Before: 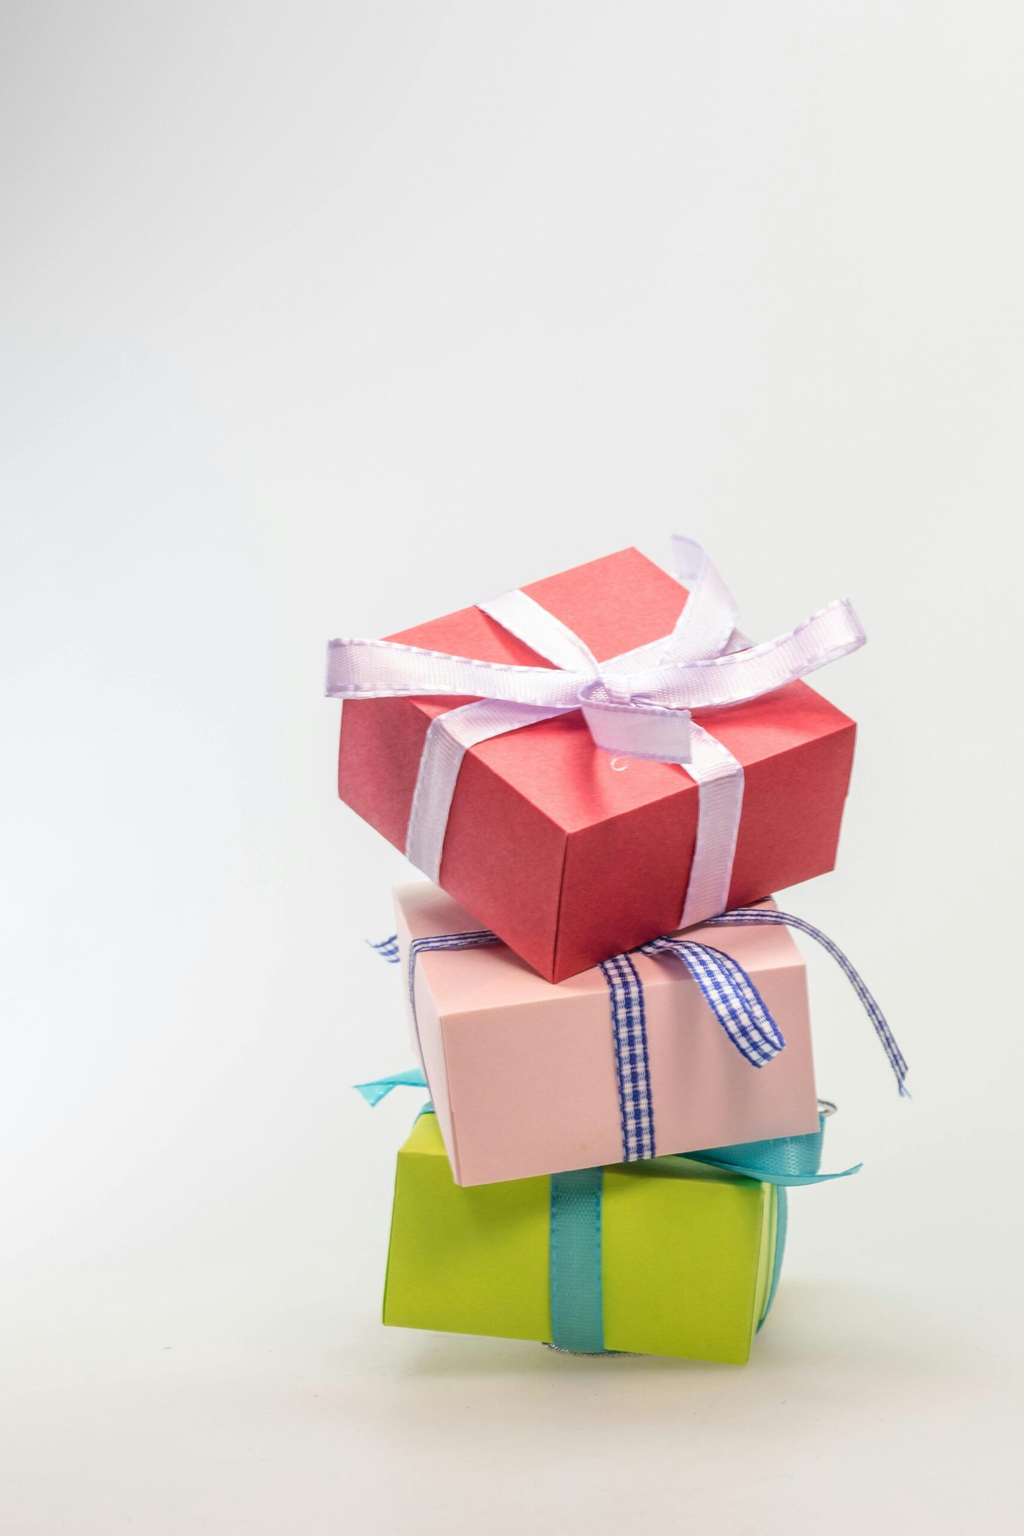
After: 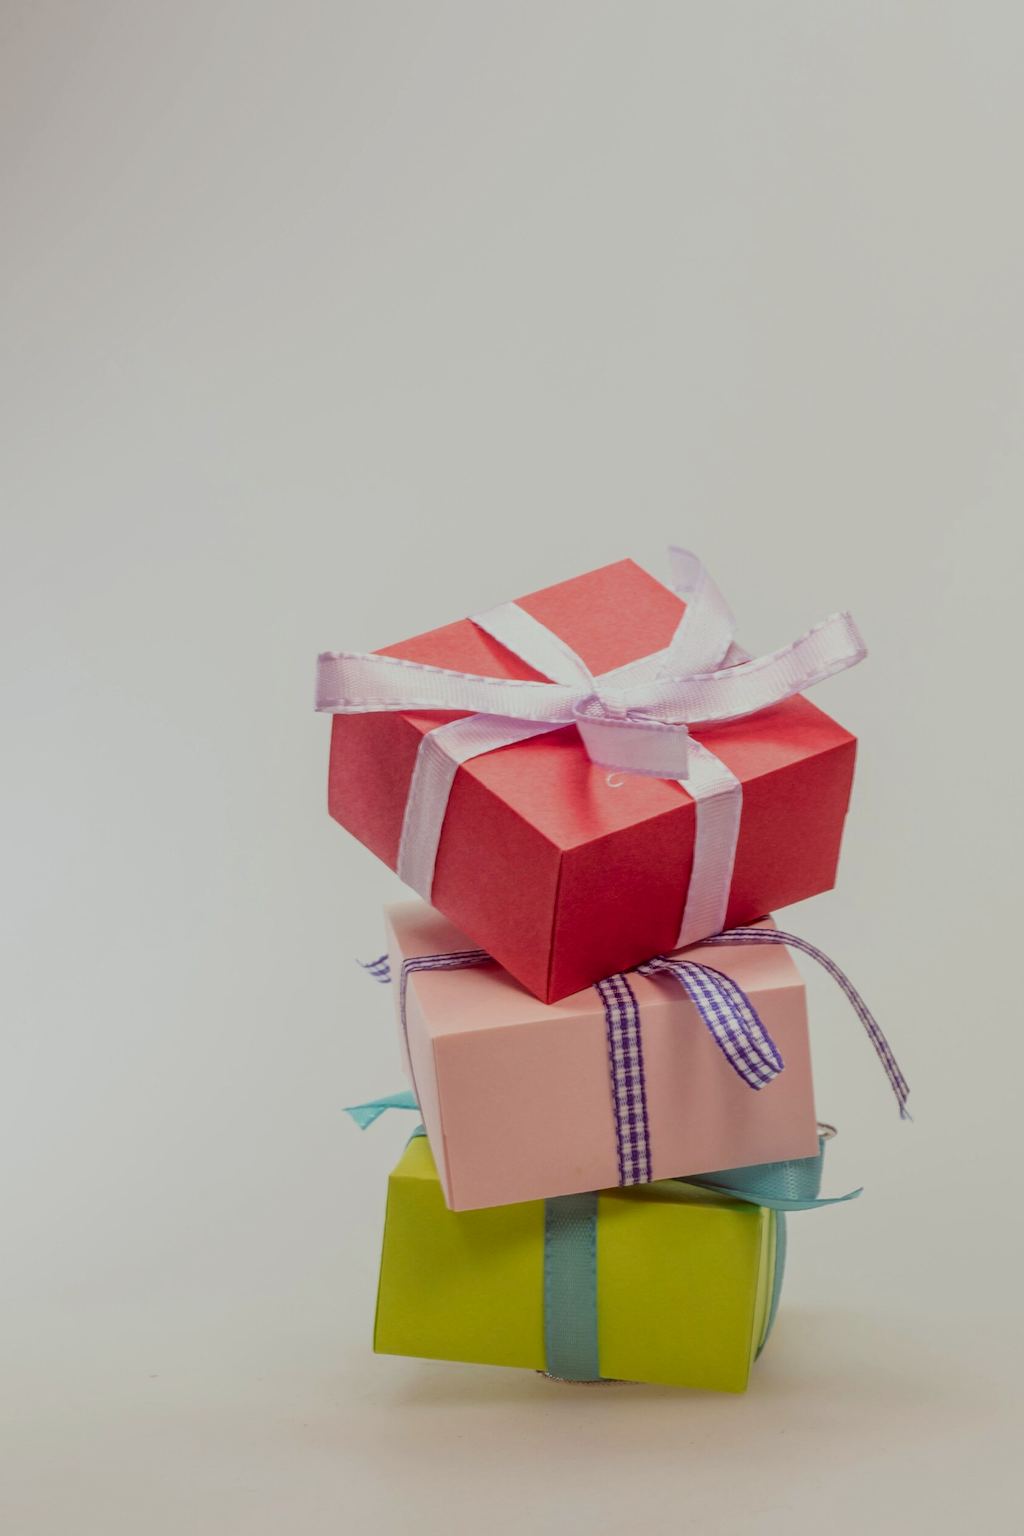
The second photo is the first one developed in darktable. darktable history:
exposure: black level correction 0, exposure -0.727 EV, compensate highlight preservation false
crop: left 1.646%, right 0.288%, bottom 1.993%
color correction: highlights a* -7.02, highlights b* -0.21, shadows a* 20.12, shadows b* 11.42
